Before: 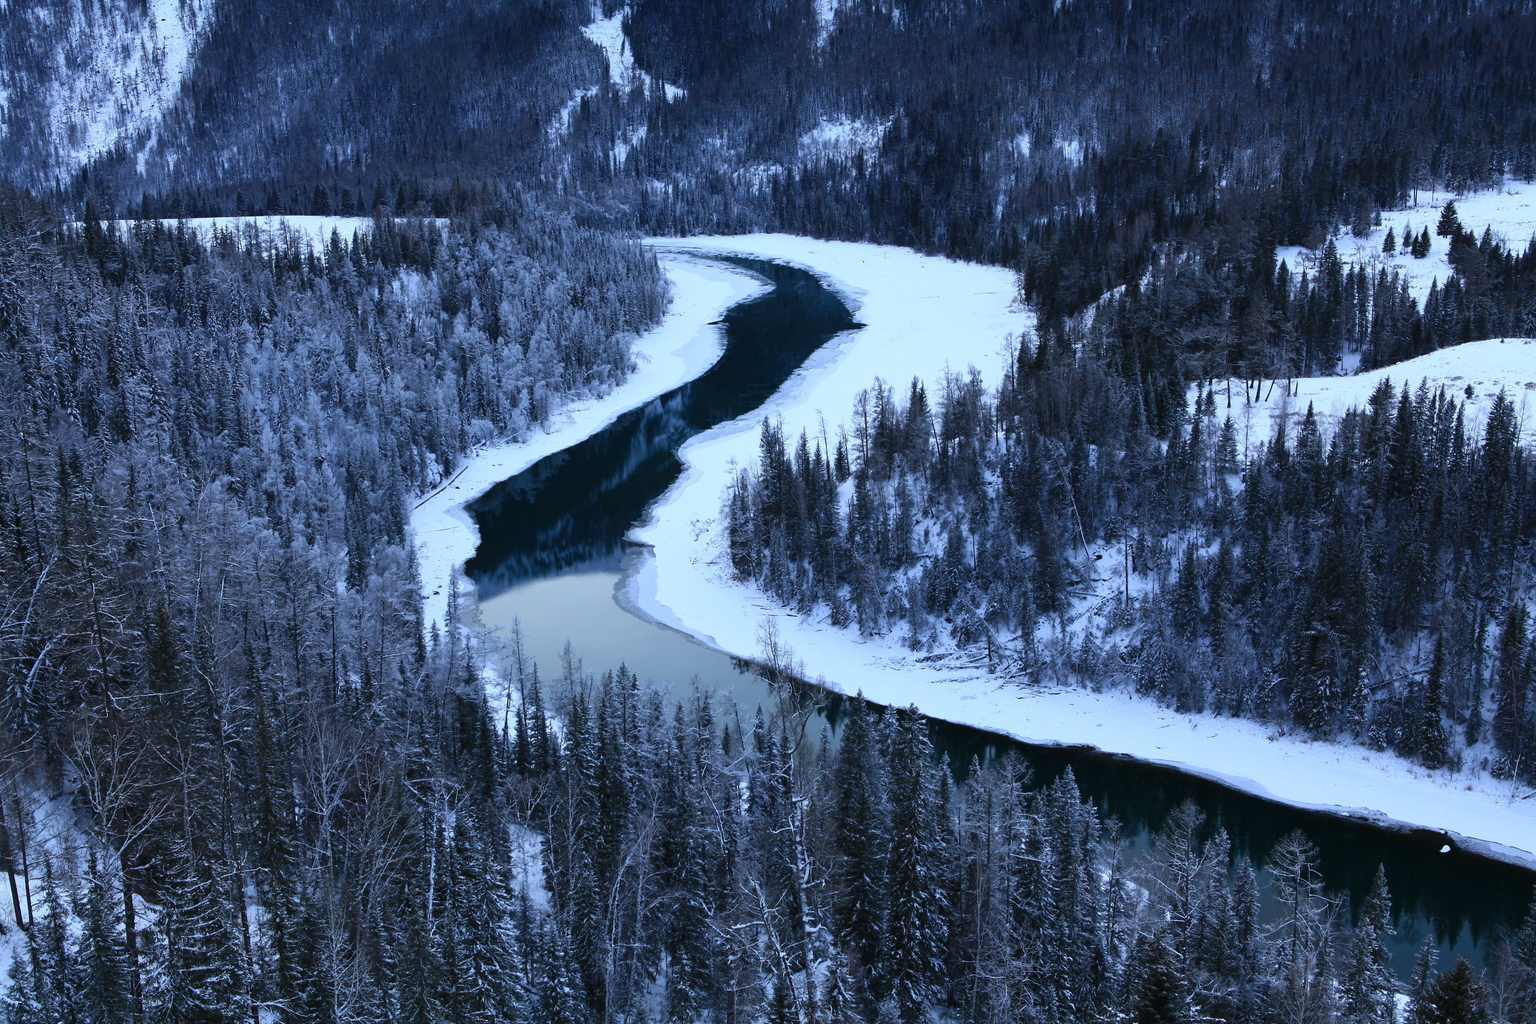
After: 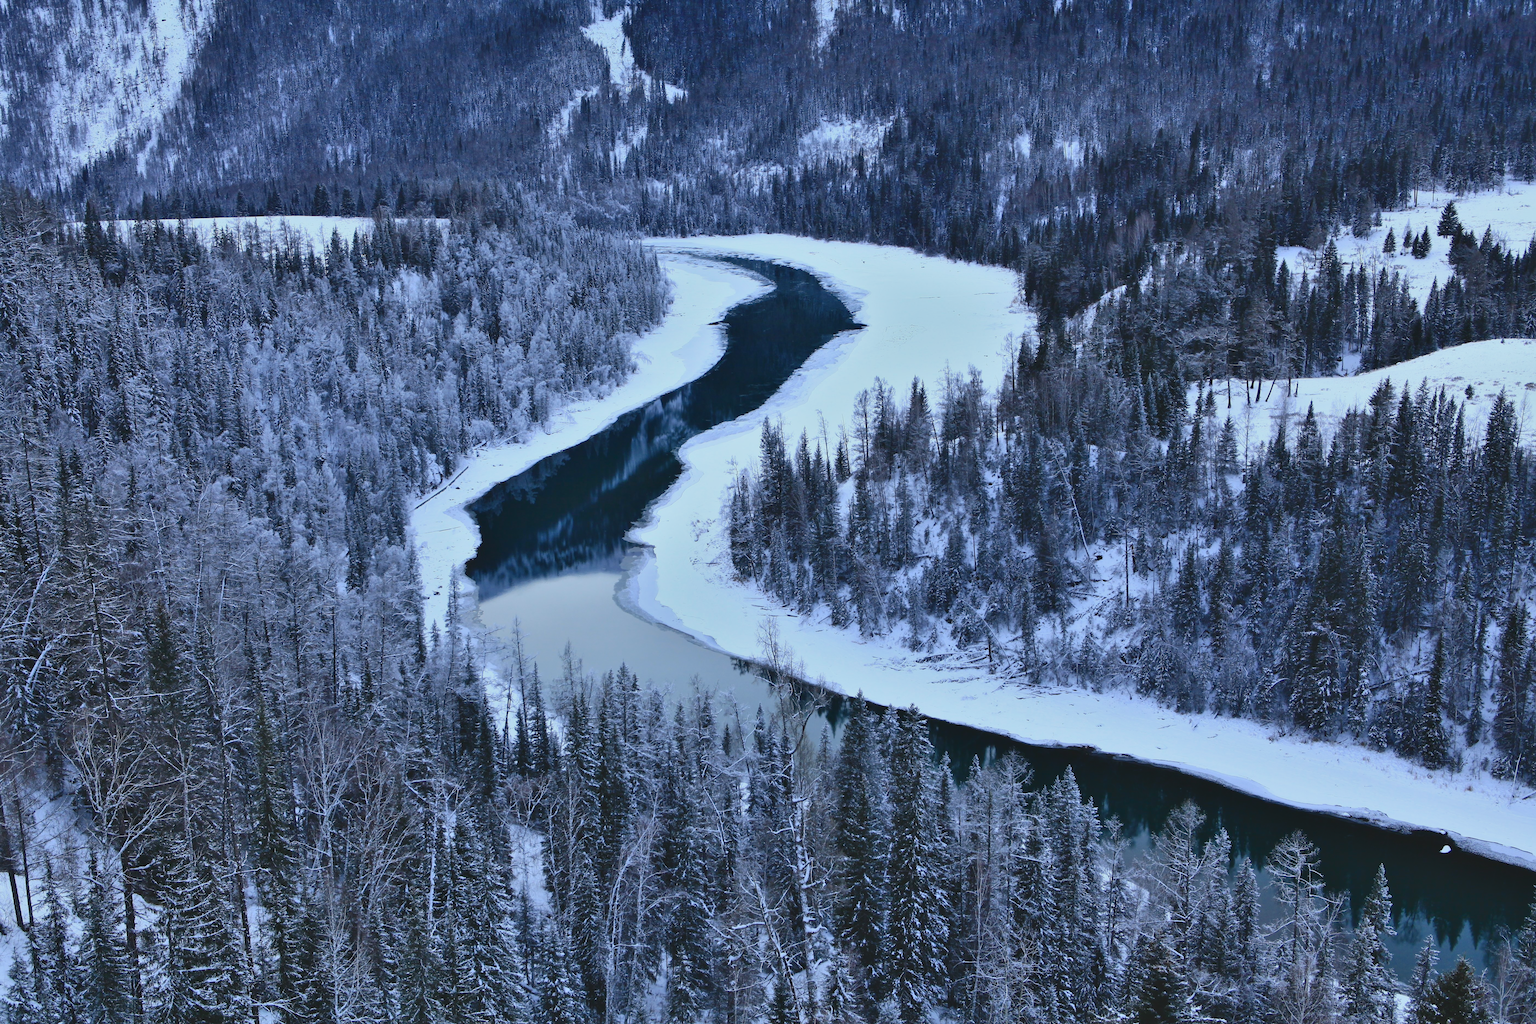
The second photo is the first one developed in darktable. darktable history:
tone equalizer: -8 EV 0.283 EV, -7 EV 0.382 EV, -6 EV 0.411 EV, -5 EV 0.284 EV, -3 EV -0.271 EV, -2 EV -0.433 EV, -1 EV -0.401 EV, +0 EV -0.227 EV, edges refinement/feathering 500, mask exposure compensation -1.57 EV, preserve details no
shadows and highlights: soften with gaussian
tone curve: curves: ch0 [(0, 0) (0.003, 0.076) (0.011, 0.081) (0.025, 0.084) (0.044, 0.092) (0.069, 0.1) (0.1, 0.117) (0.136, 0.144) (0.177, 0.186) (0.224, 0.237) (0.277, 0.306) (0.335, 0.39) (0.399, 0.494) (0.468, 0.574) (0.543, 0.666) (0.623, 0.722) (0.709, 0.79) (0.801, 0.855) (0.898, 0.926) (1, 1)], color space Lab, independent channels, preserve colors none
